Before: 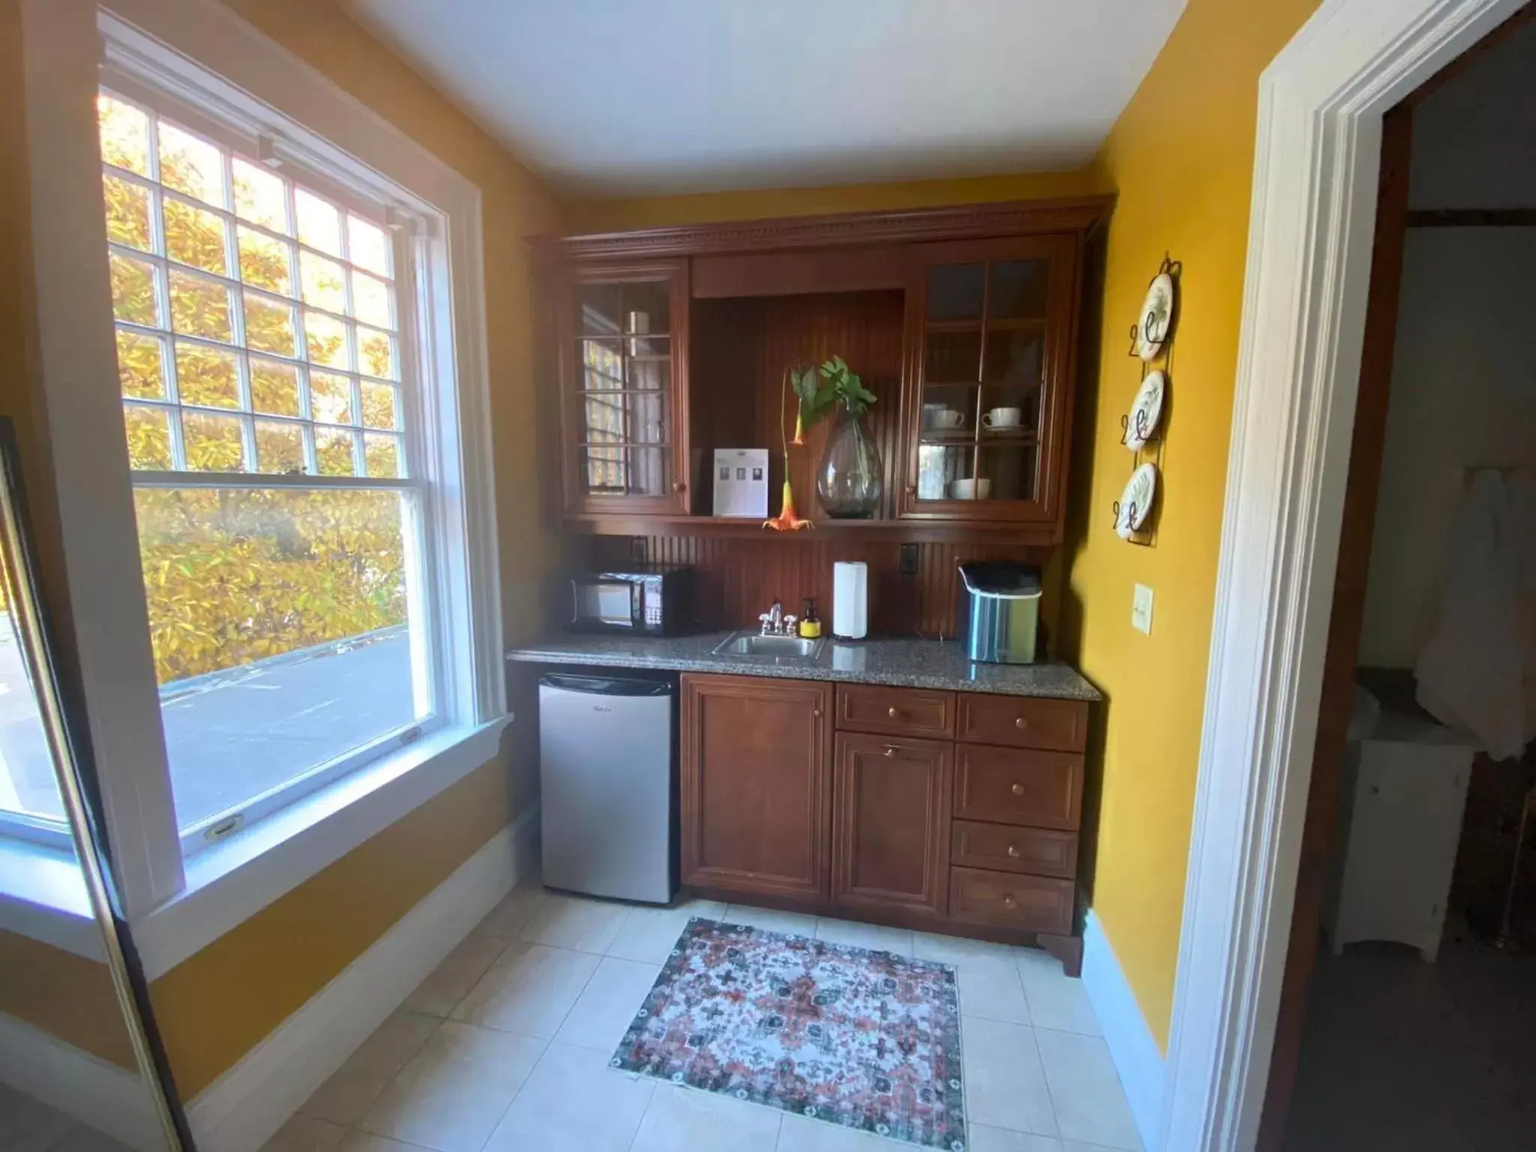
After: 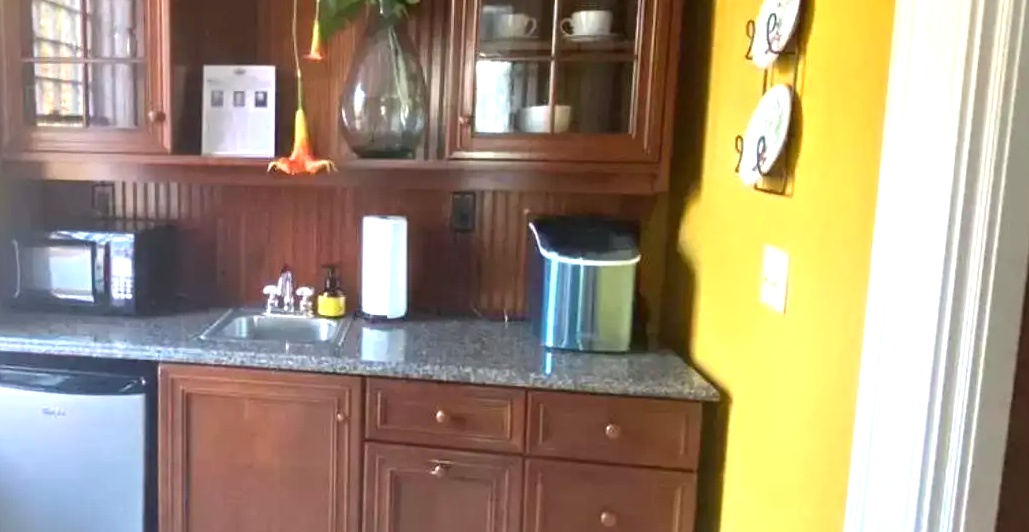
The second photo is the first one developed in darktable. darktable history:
exposure: black level correction 0, exposure 1 EV, compensate exposure bias true, compensate highlight preservation false
crop: left 36.607%, top 34.735%, right 13.146%, bottom 30.611%
